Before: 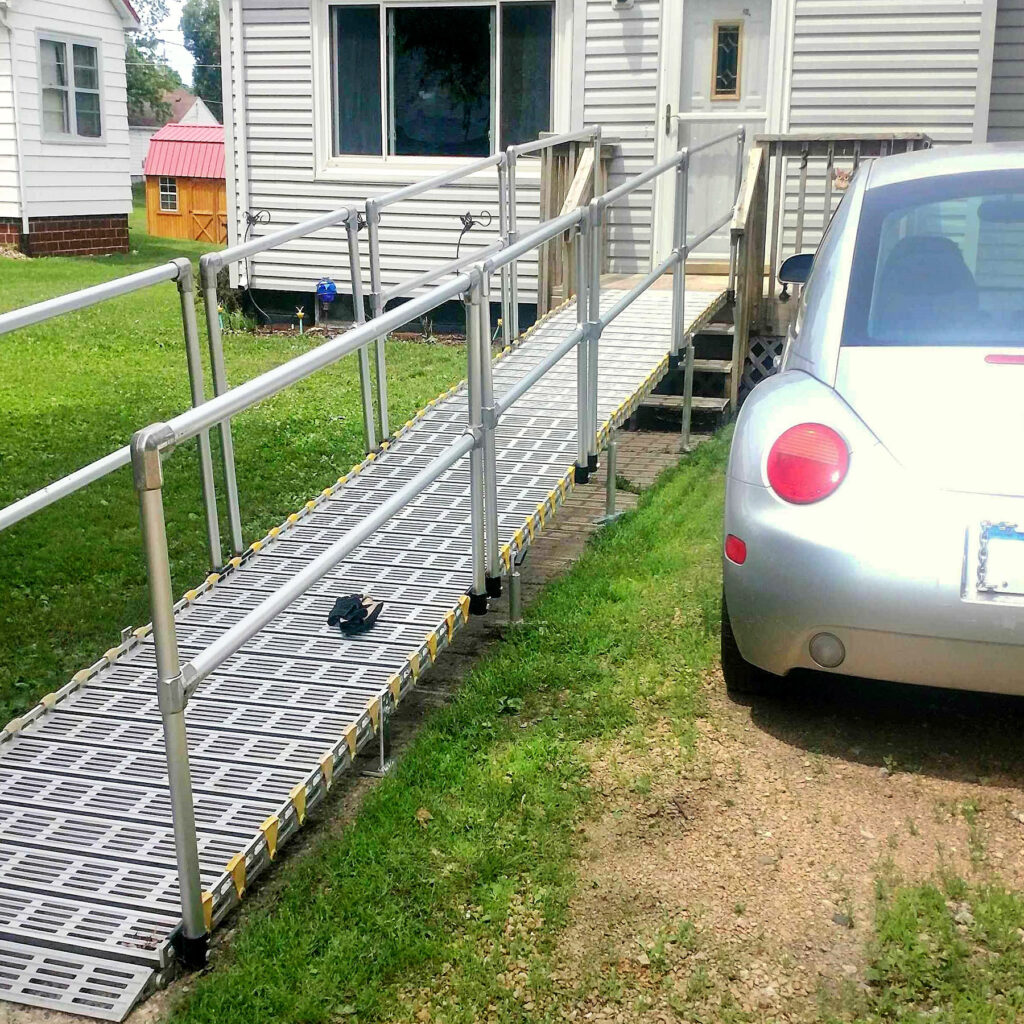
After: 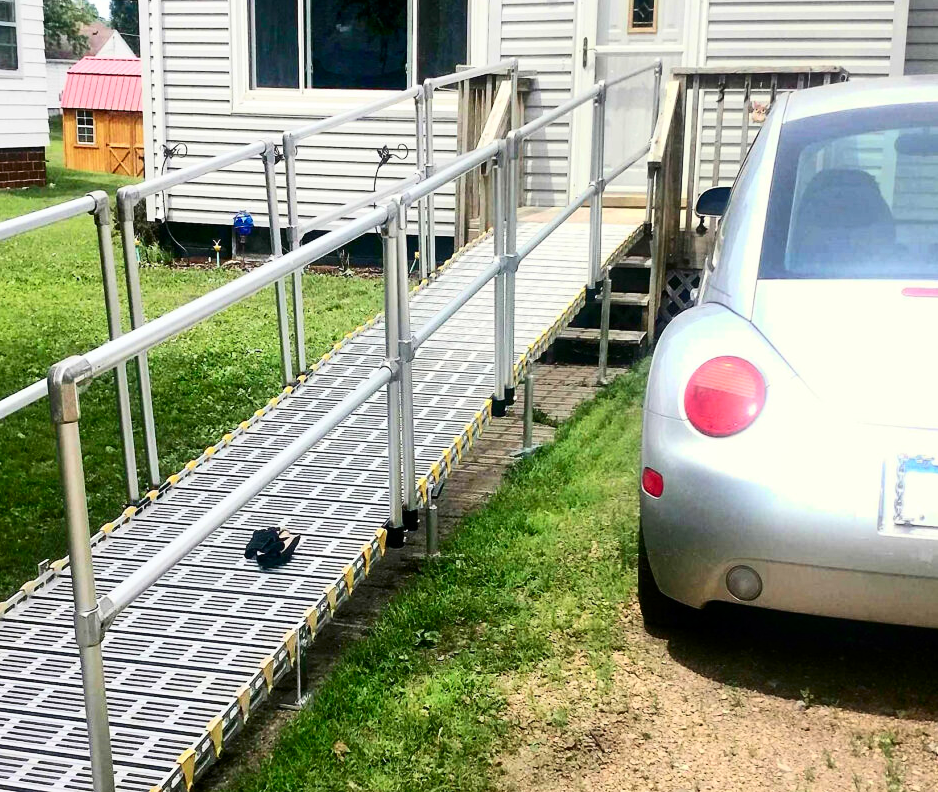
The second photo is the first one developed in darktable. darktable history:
contrast brightness saturation: contrast 0.28
crop: left 8.155%, top 6.611%, bottom 15.385%
